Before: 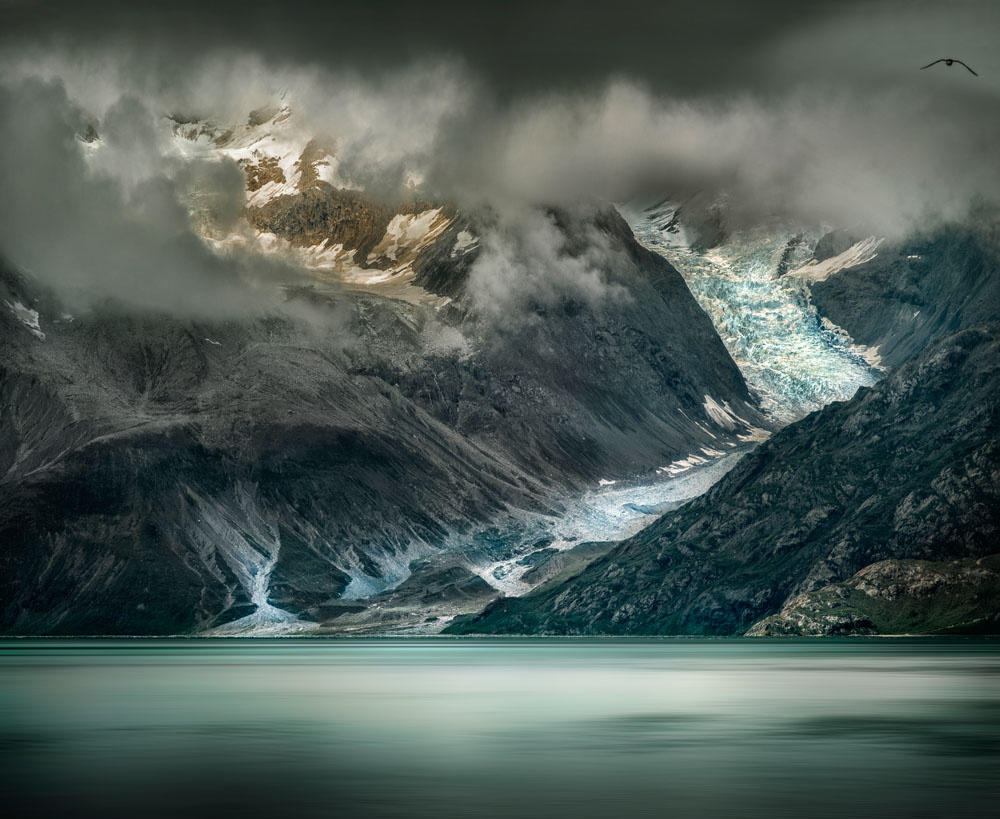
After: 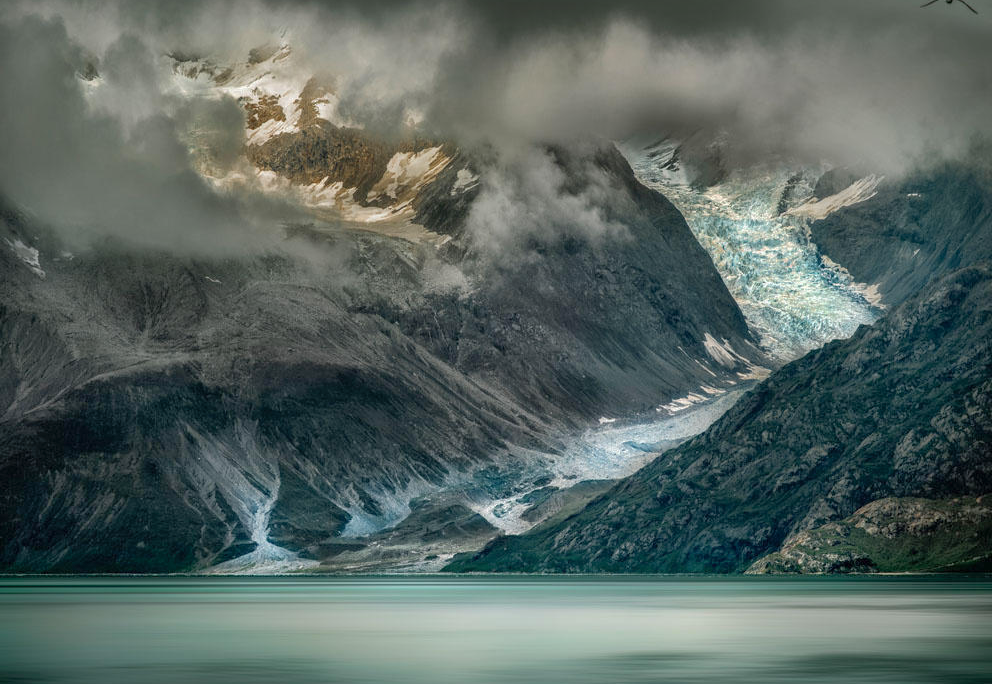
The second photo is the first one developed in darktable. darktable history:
shadows and highlights: on, module defaults
crop: top 7.625%, bottom 8.027%
